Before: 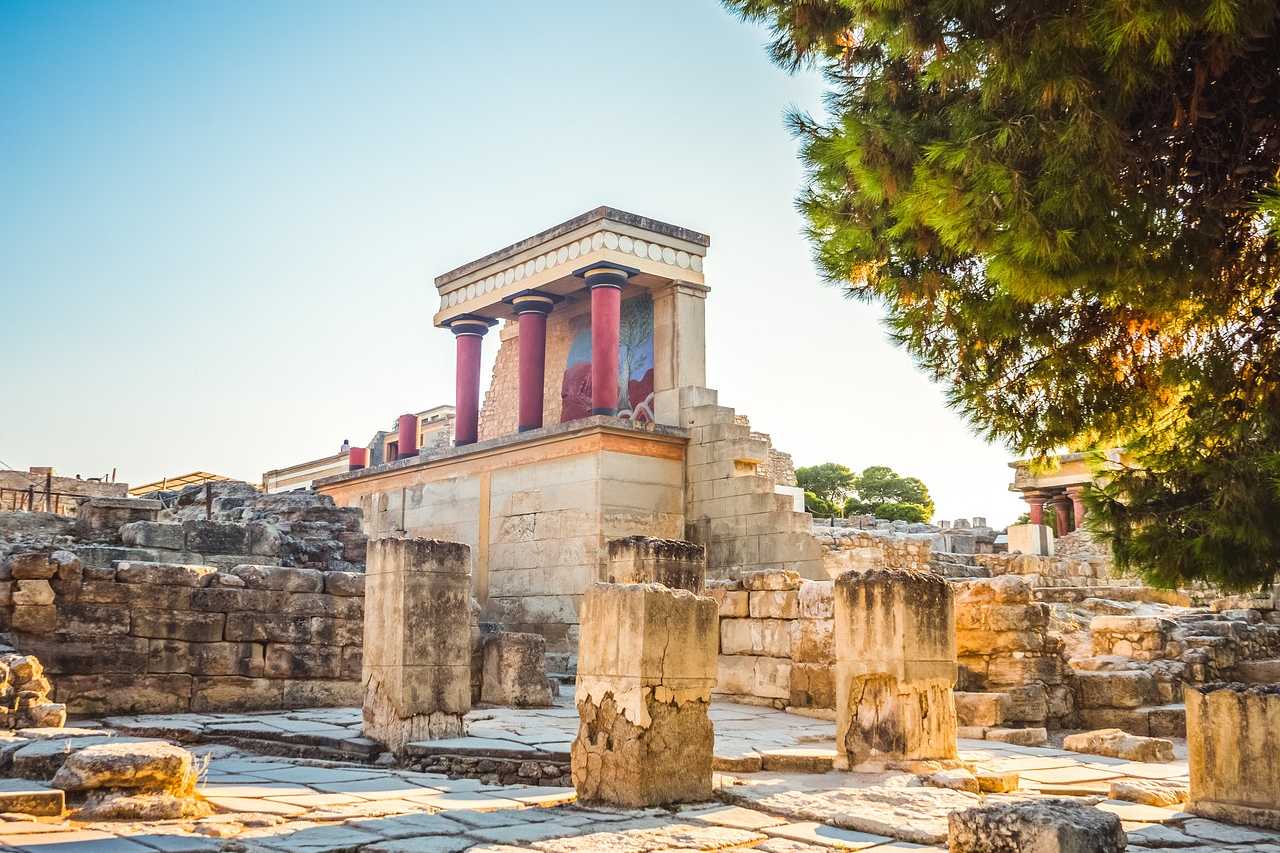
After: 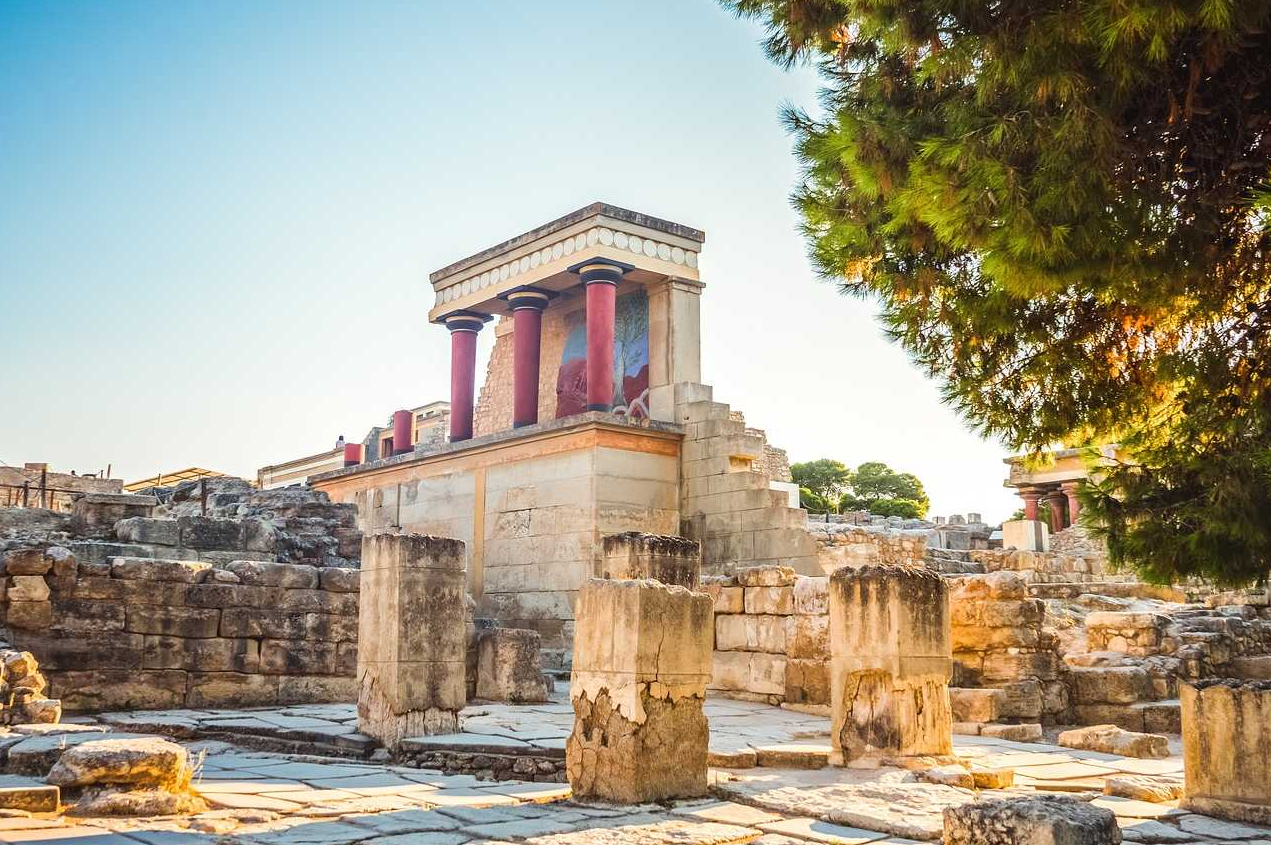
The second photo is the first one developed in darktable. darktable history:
crop: left 0.434%, top 0.485%, right 0.244%, bottom 0.386%
color correction: saturation 0.99
